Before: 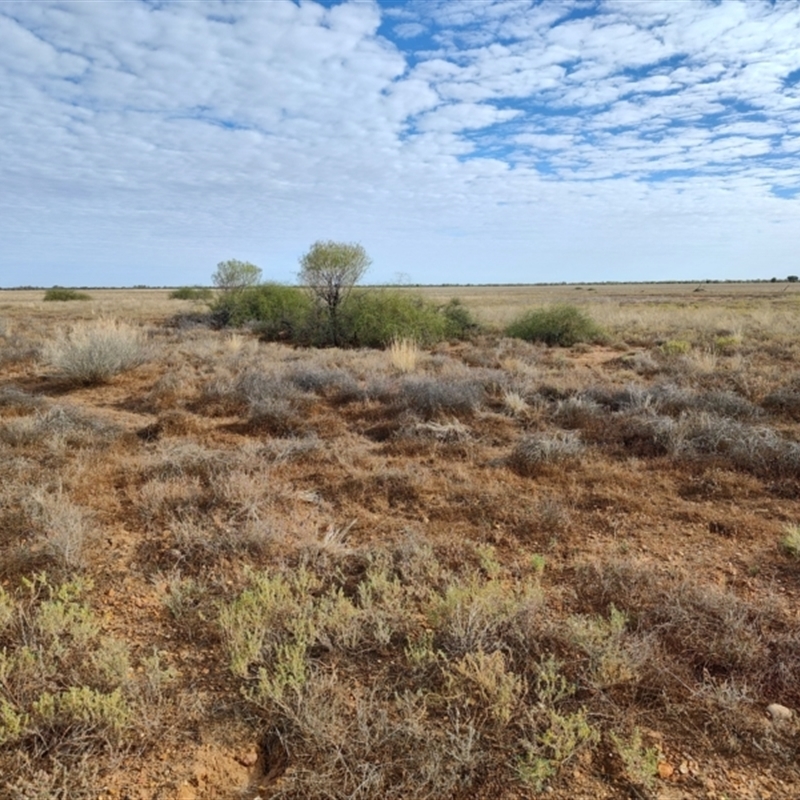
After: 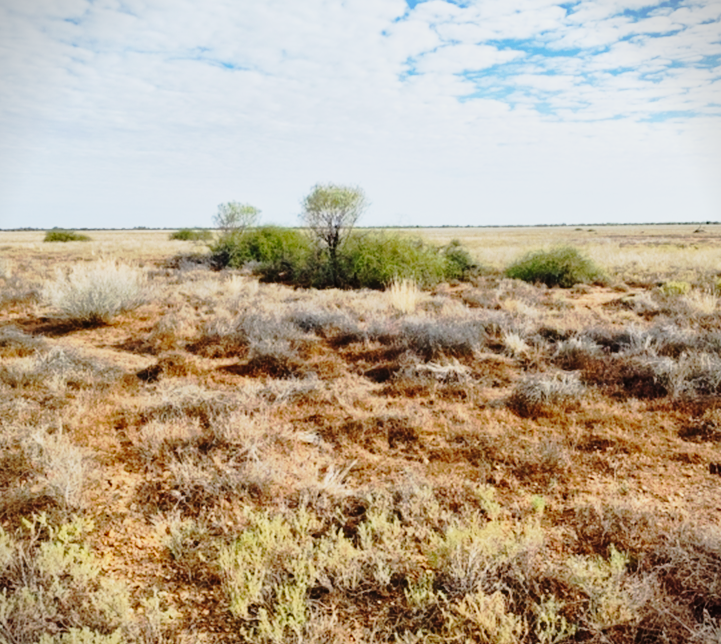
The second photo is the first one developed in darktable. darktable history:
base curve: curves: ch0 [(0, 0) (0.028, 0.03) (0.121, 0.232) (0.46, 0.748) (0.859, 0.968) (1, 1)], preserve colors none
vignetting: fall-off start 100.33%, unbound false
tone curve: curves: ch0 [(0, 0) (0.139, 0.081) (0.304, 0.259) (0.502, 0.505) (0.683, 0.676) (0.761, 0.773) (0.858, 0.858) (0.987, 0.945)]; ch1 [(0, 0) (0.172, 0.123) (0.304, 0.288) (0.414, 0.44) (0.472, 0.473) (0.502, 0.508) (0.54, 0.543) (0.583, 0.601) (0.638, 0.654) (0.741, 0.783) (1, 1)]; ch2 [(0, 0) (0.411, 0.424) (0.485, 0.476) (0.502, 0.502) (0.557, 0.54) (0.631, 0.576) (1, 1)], preserve colors none
crop: top 7.405%, right 9.776%, bottom 12.025%
